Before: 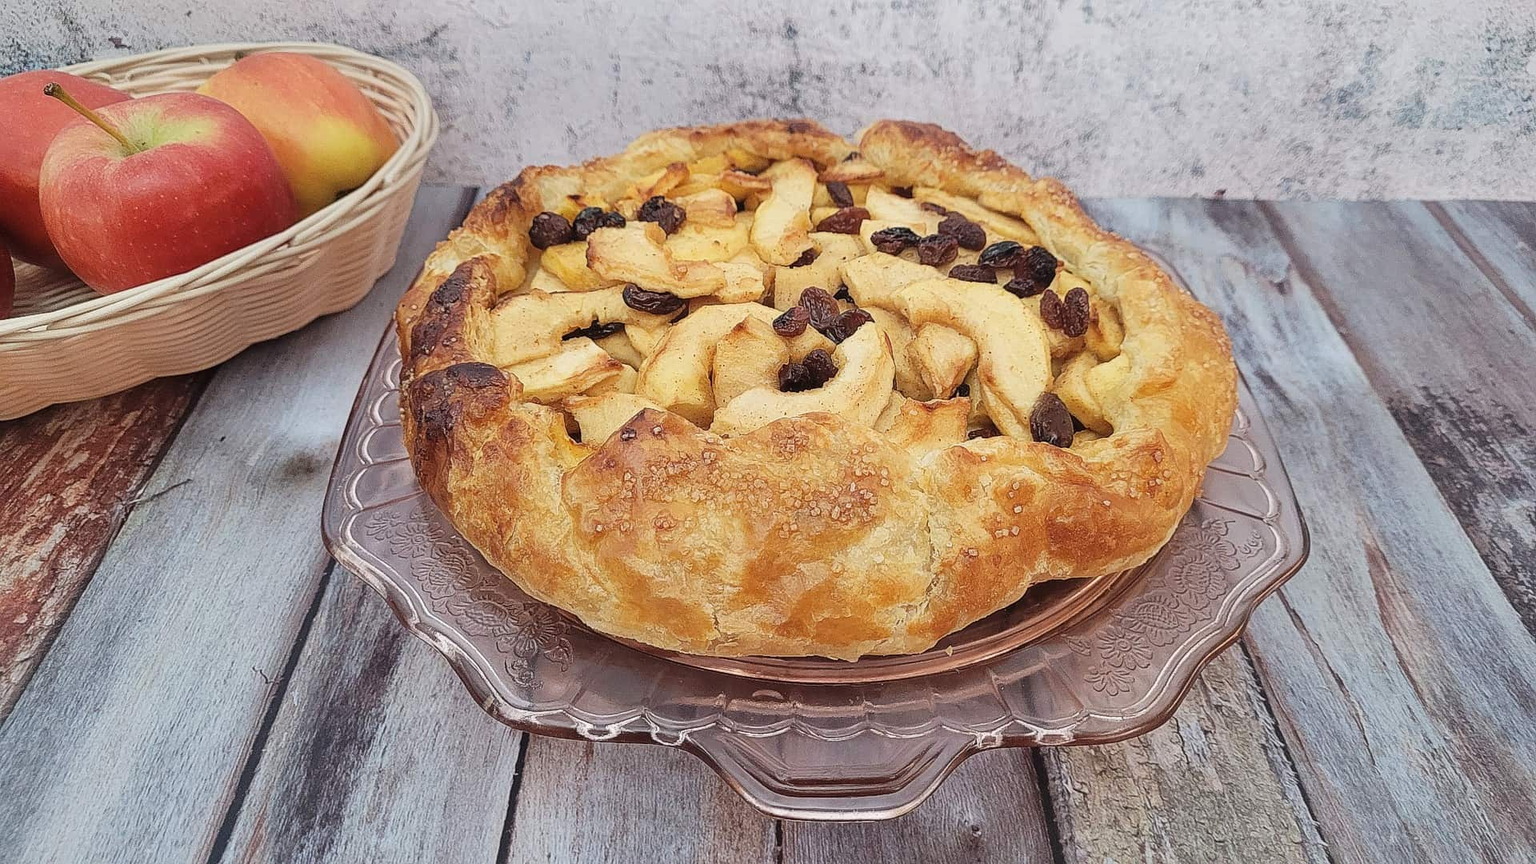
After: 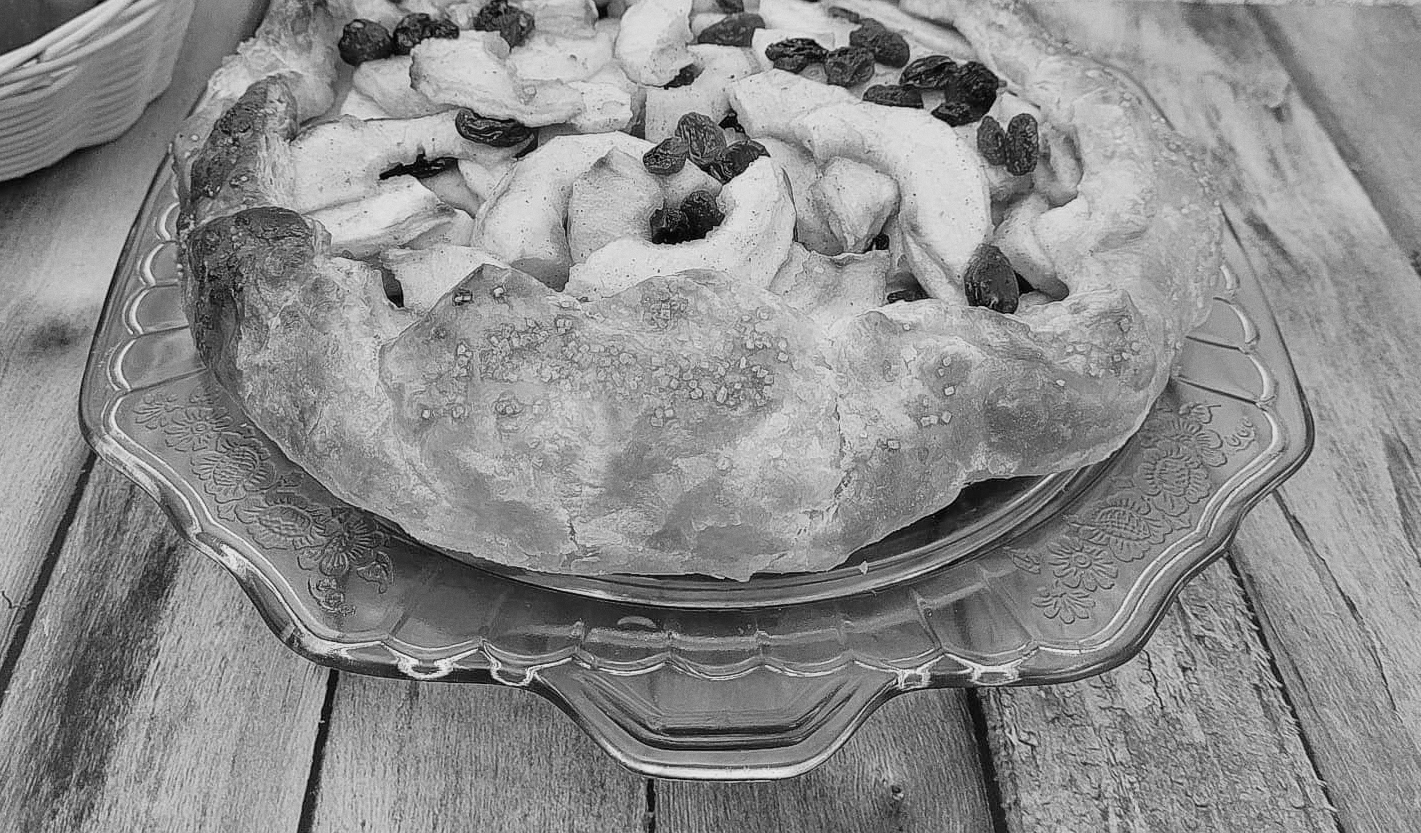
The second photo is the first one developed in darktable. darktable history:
filmic rgb: black relative exposure -9.5 EV, white relative exposure 3.02 EV, hardness 6.12
grain: coarseness 0.09 ISO, strength 16.61%
contrast brightness saturation: saturation -1
crop: left 16.871%, top 22.857%, right 9.116%
